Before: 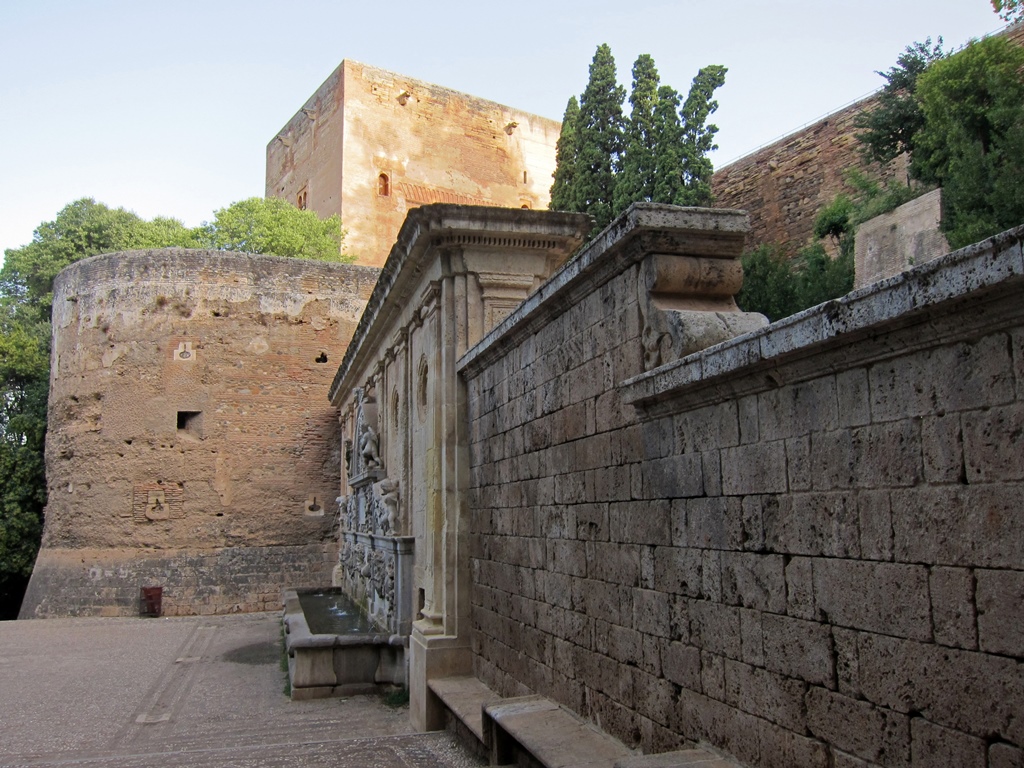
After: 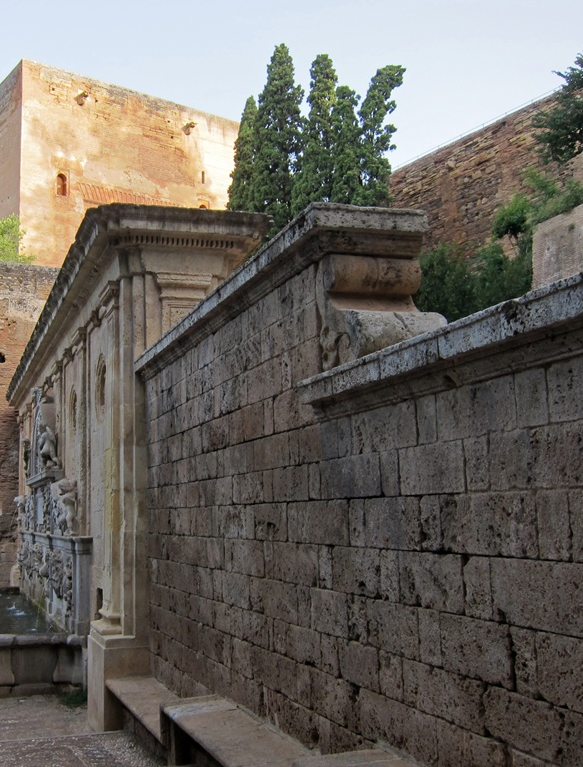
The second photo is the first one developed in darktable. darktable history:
crop: left 31.482%, top 0.004%, right 11.525%
